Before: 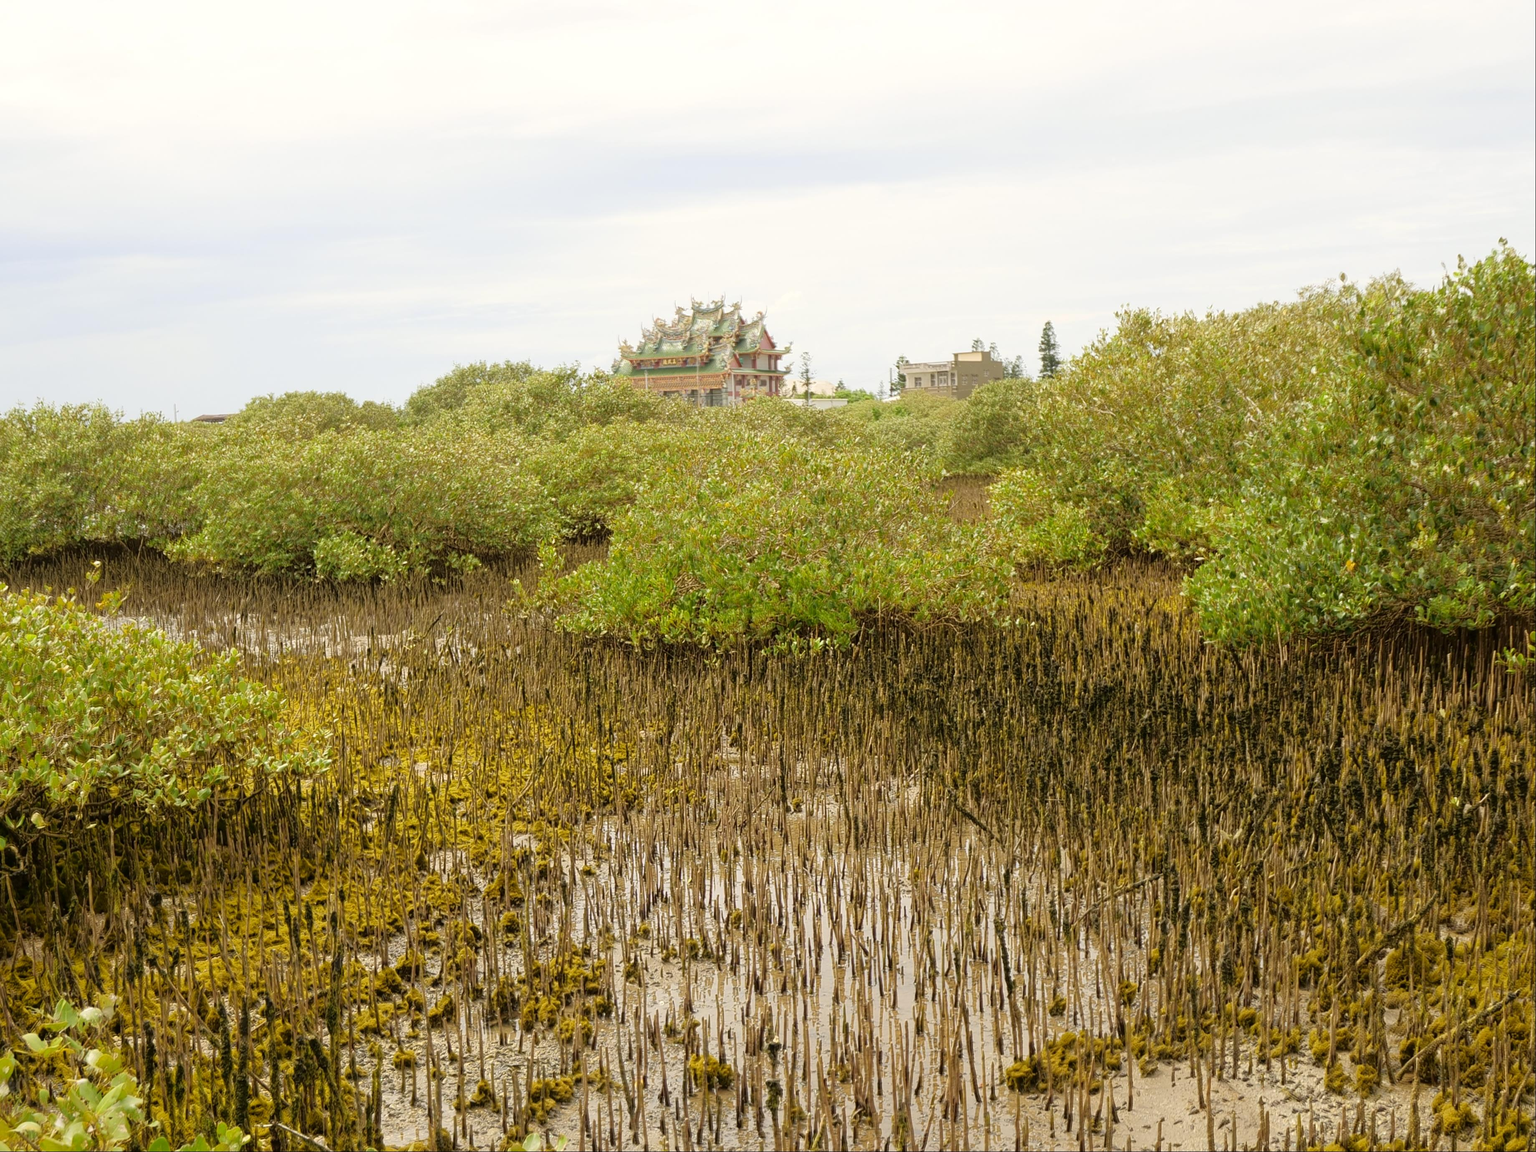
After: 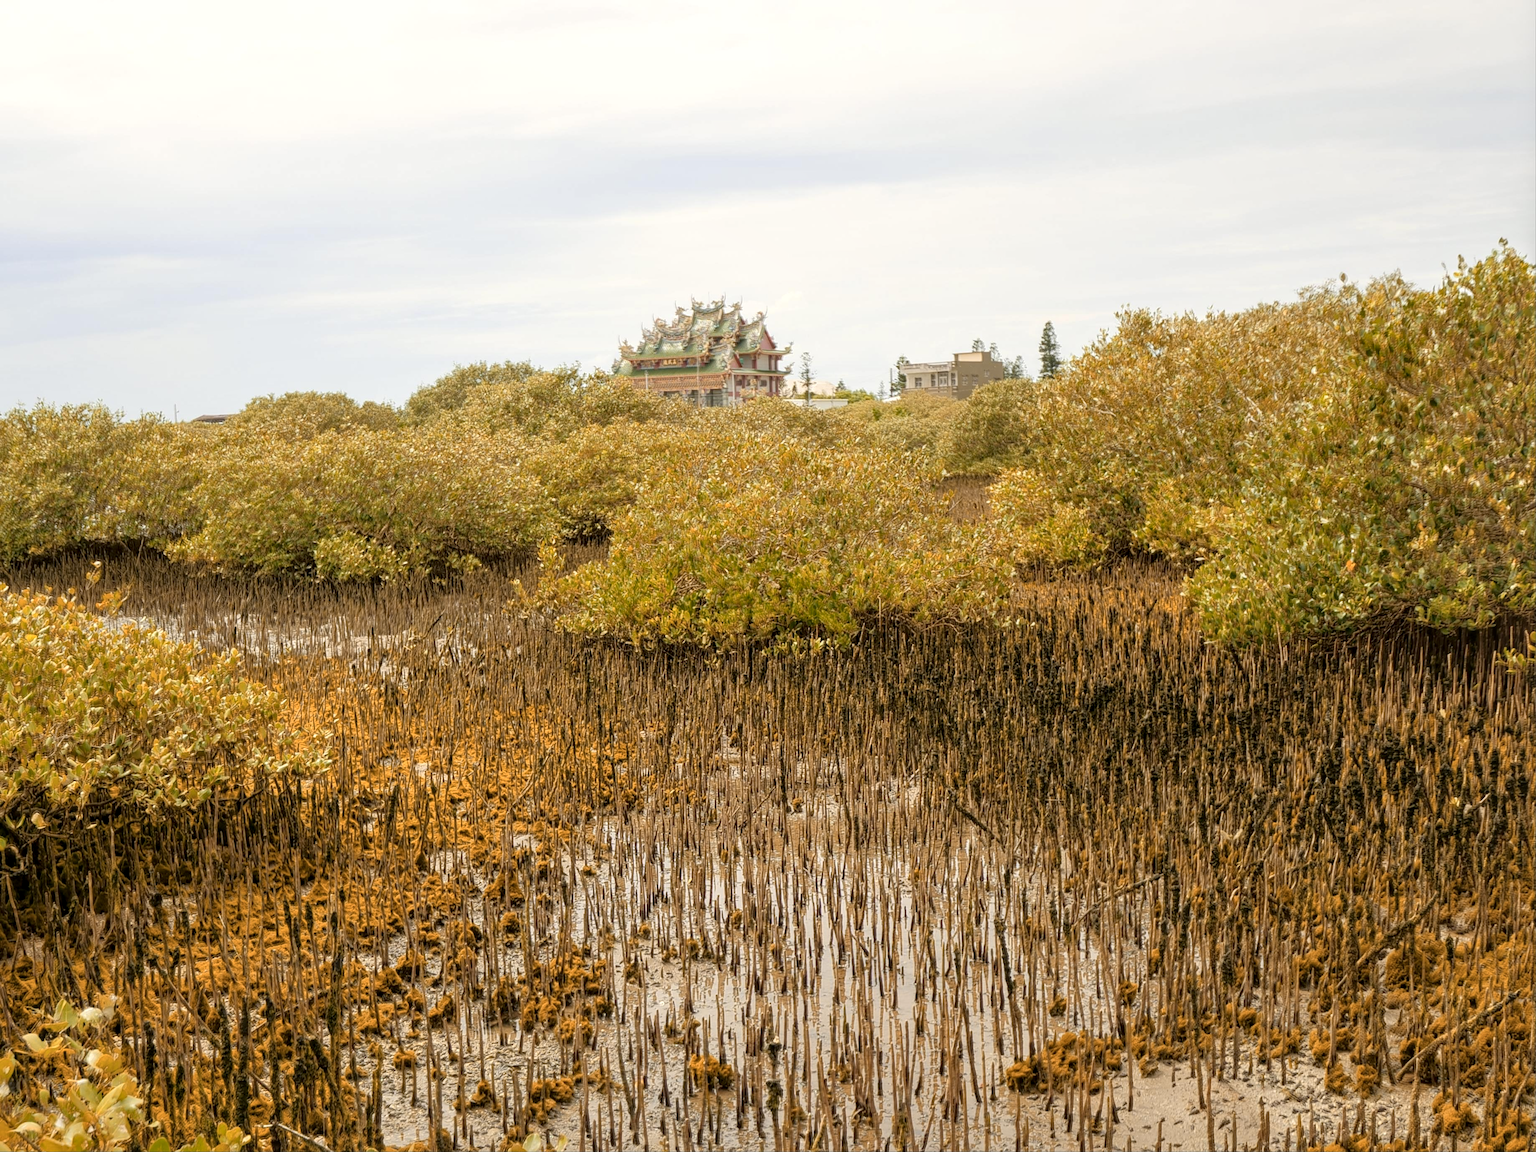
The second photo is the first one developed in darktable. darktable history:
local contrast: on, module defaults
color zones: curves: ch2 [(0, 0.5) (0.143, 0.5) (0.286, 0.416) (0.429, 0.5) (0.571, 0.5) (0.714, 0.5) (0.857, 0.5) (1, 0.5)]
